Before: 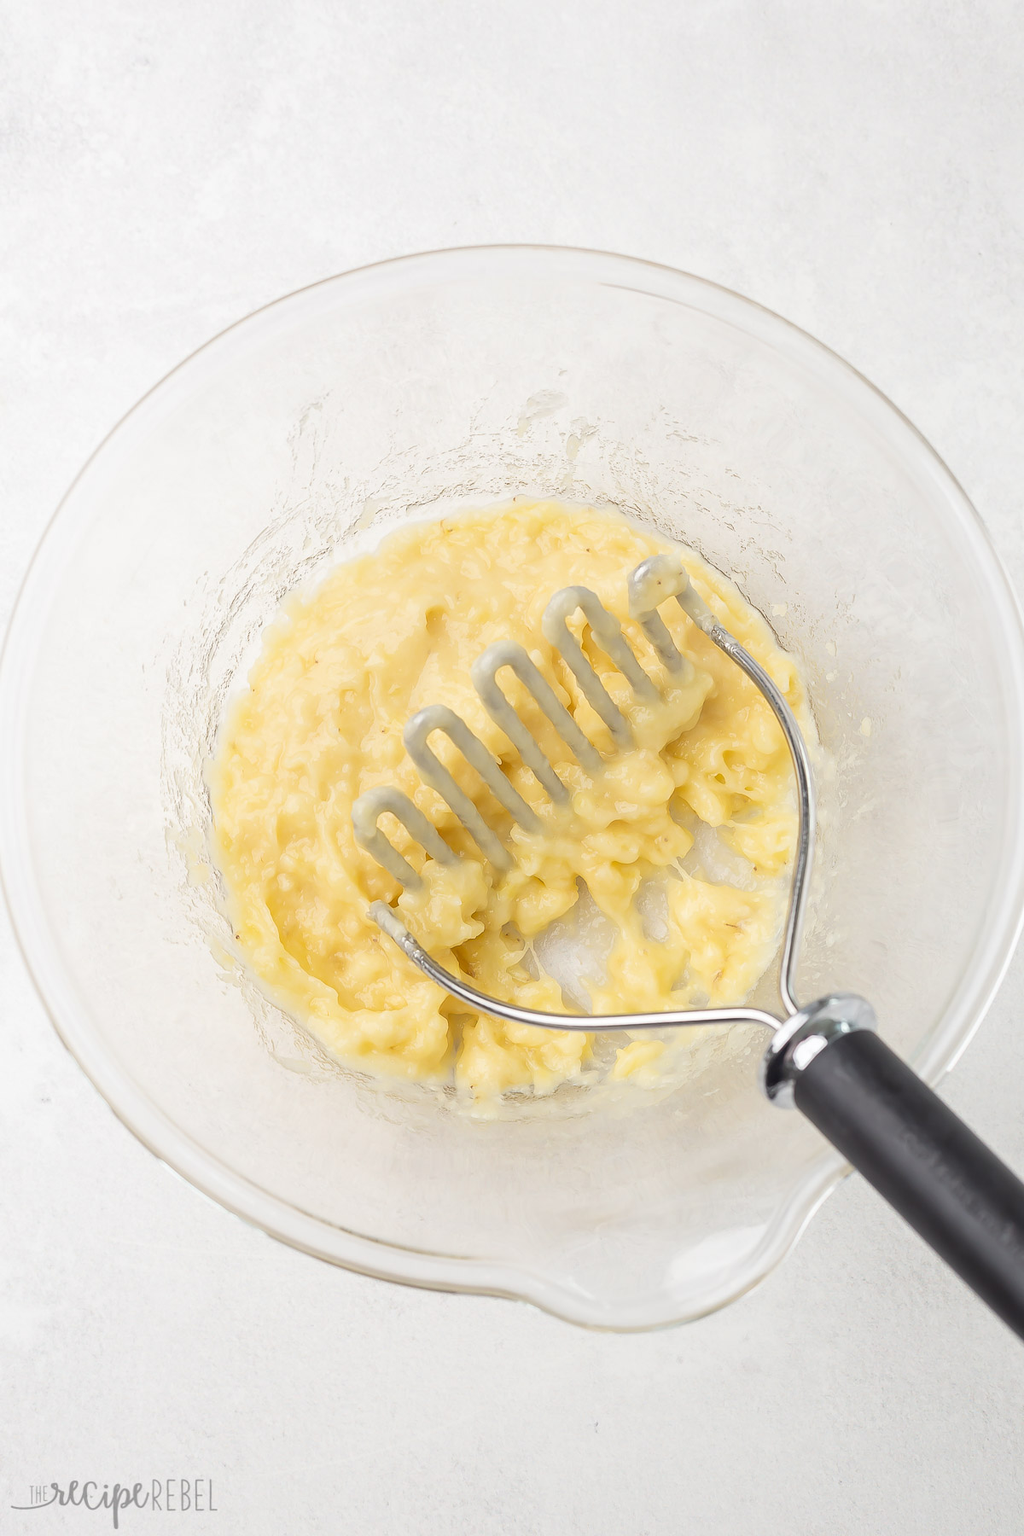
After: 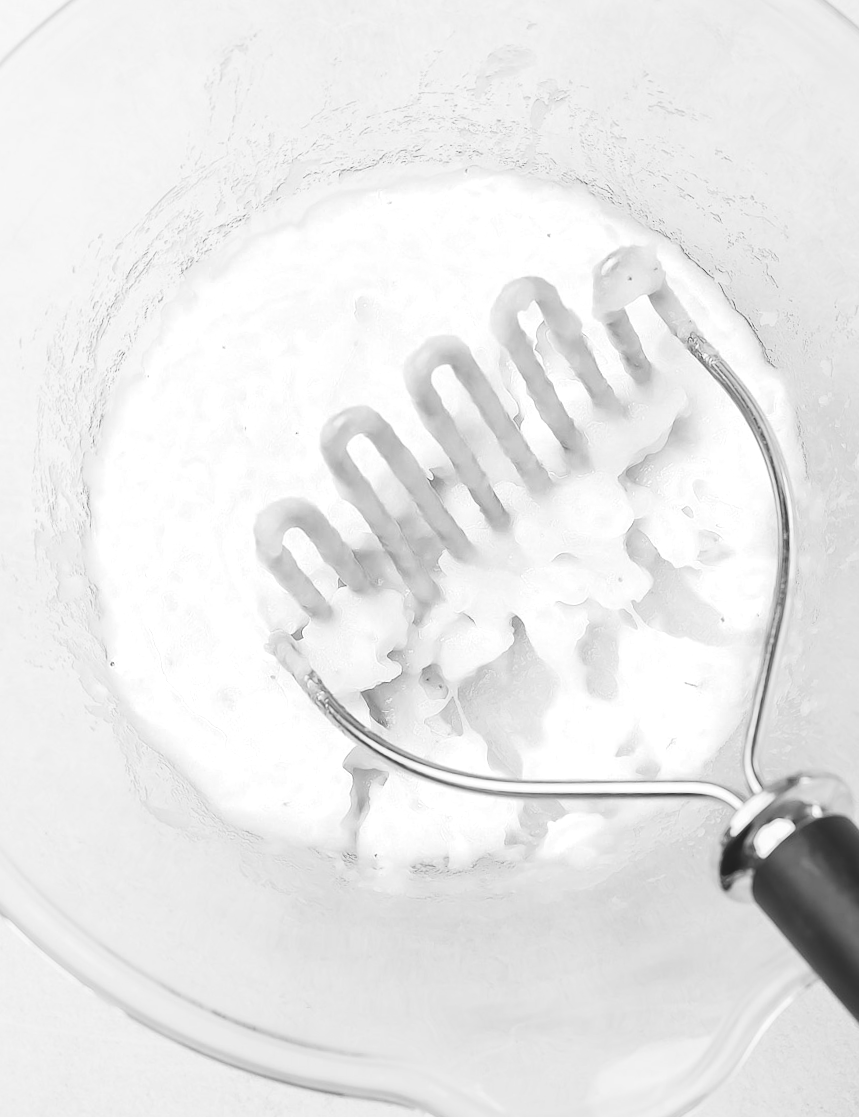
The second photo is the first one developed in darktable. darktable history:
levels: levels [0.031, 0.5, 0.969]
white balance: red 0.967, blue 1.119, emerald 0.756
tone curve: curves: ch0 [(0, 0.129) (0.187, 0.207) (0.729, 0.789) (1, 1)], color space Lab, linked channels, preserve colors none
crop and rotate: angle -3.37°, left 9.79%, top 20.73%, right 12.42%, bottom 11.82%
monochrome: a -35.87, b 49.73, size 1.7
color zones: curves: ch0 [(0, 0.6) (0.129, 0.585) (0.193, 0.596) (0.429, 0.5) (0.571, 0.5) (0.714, 0.5) (0.857, 0.5) (1, 0.6)]; ch1 [(0, 0.453) (0.112, 0.245) (0.213, 0.252) (0.429, 0.233) (0.571, 0.231) (0.683, 0.242) (0.857, 0.296) (1, 0.453)]
